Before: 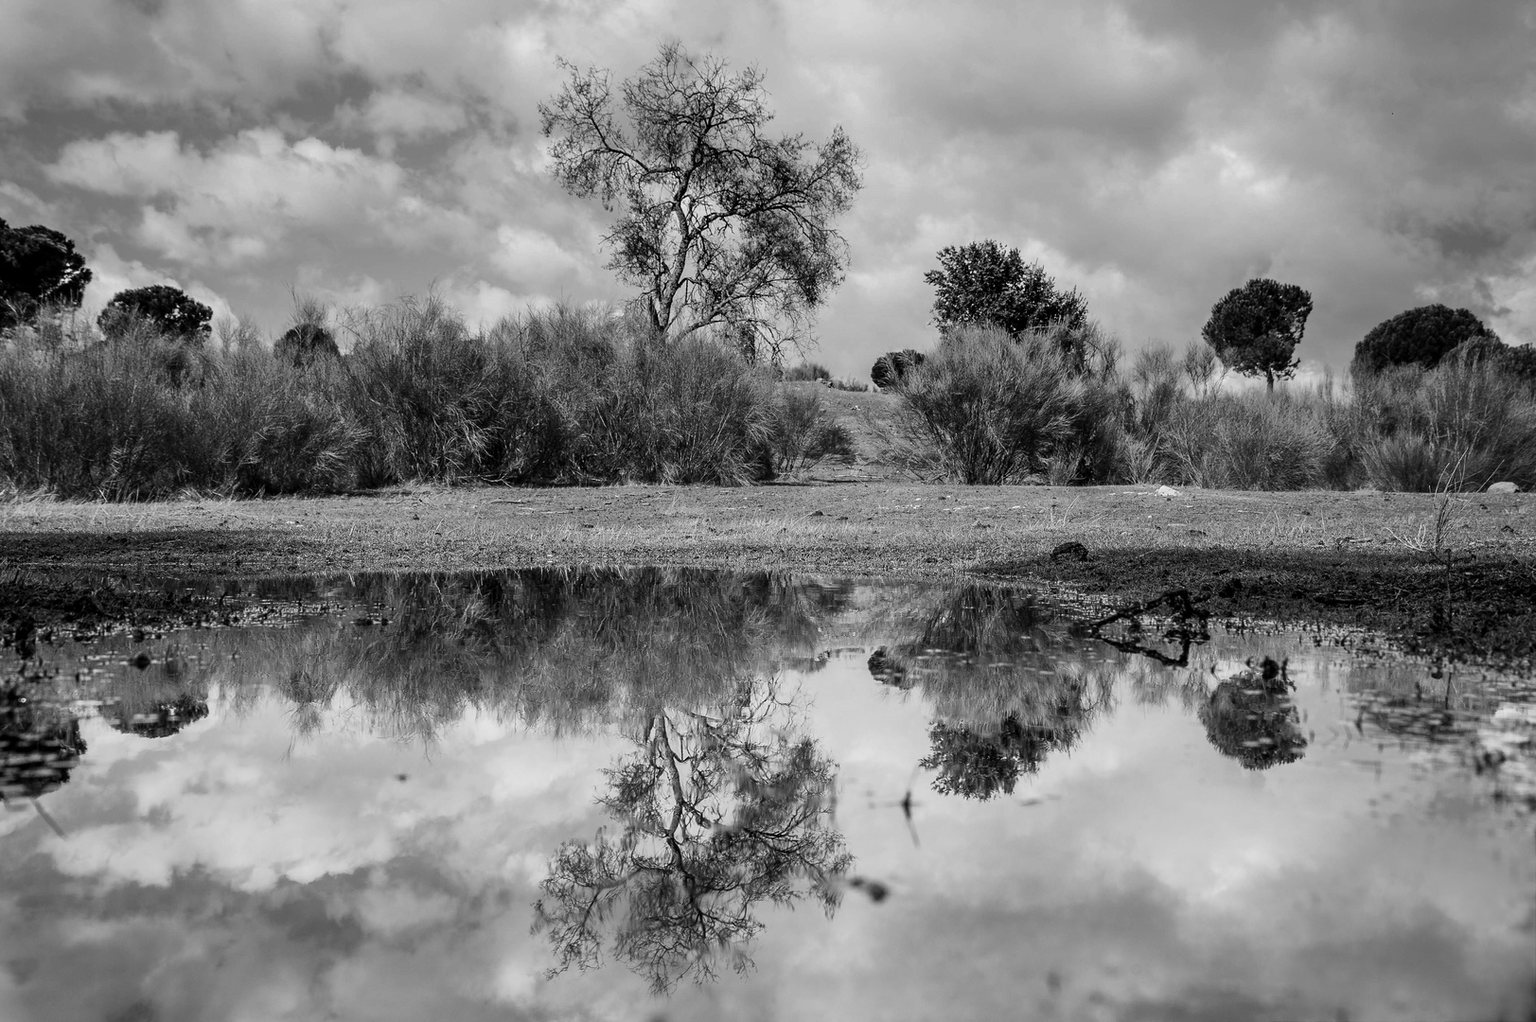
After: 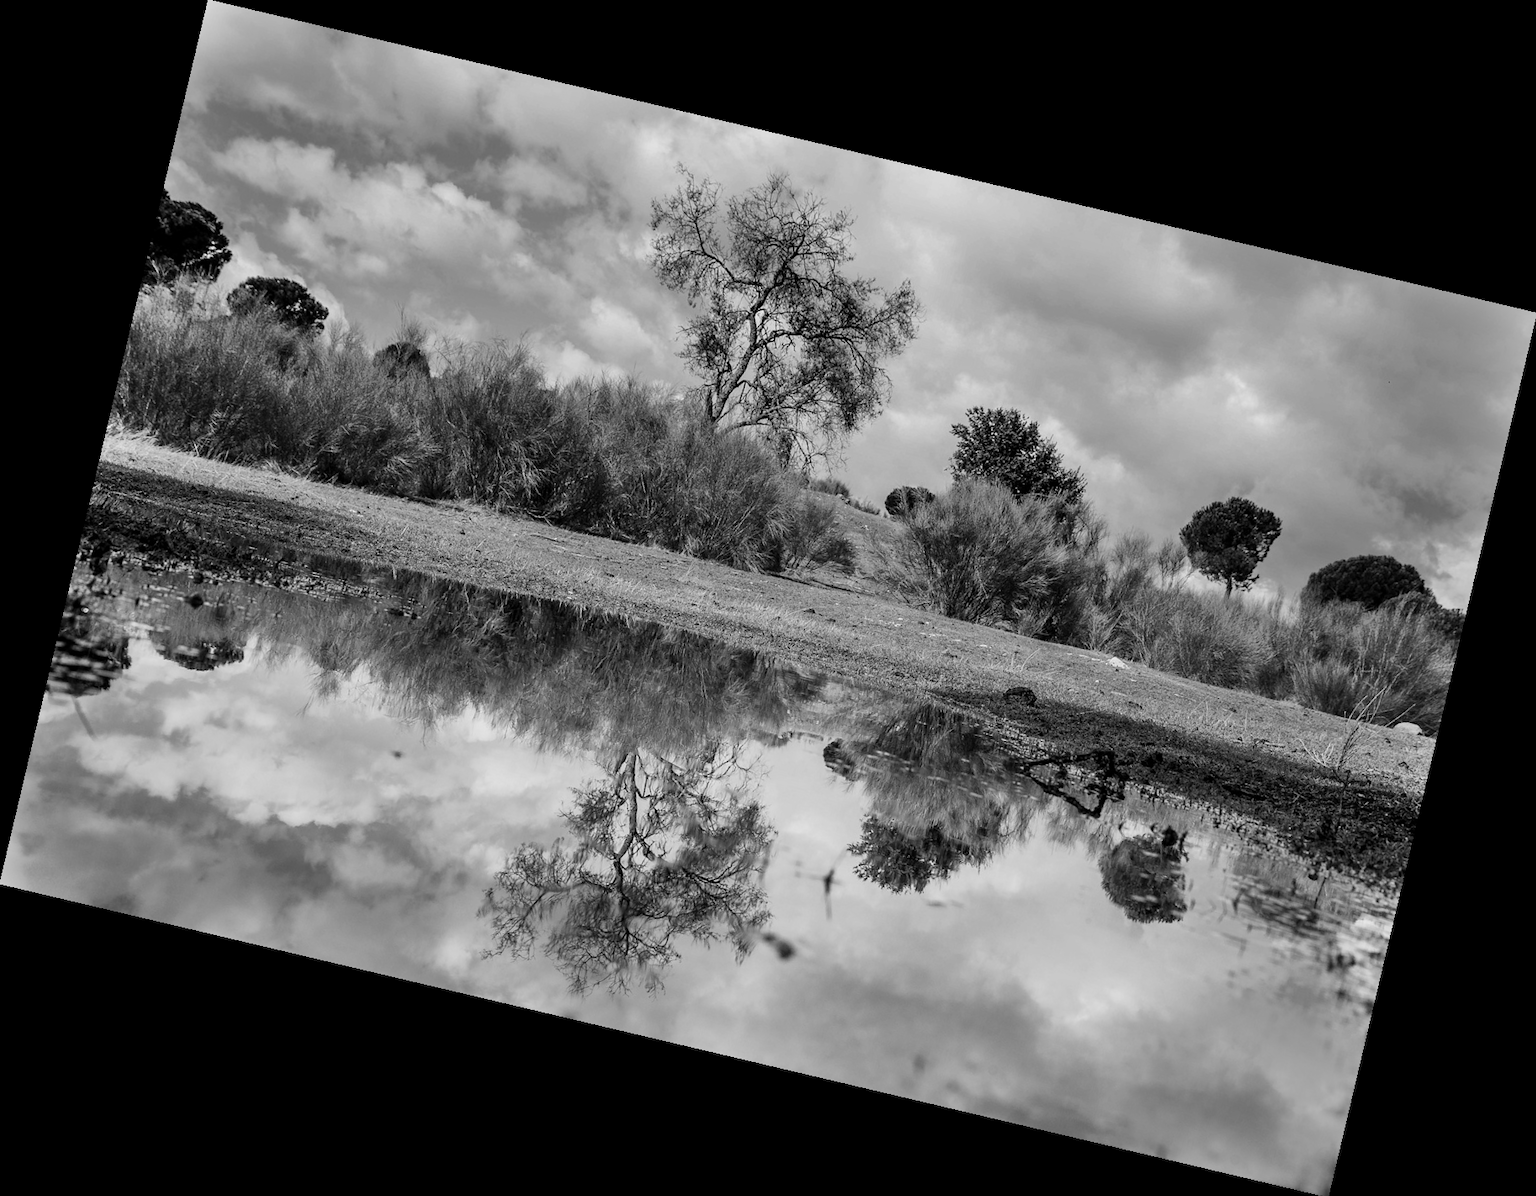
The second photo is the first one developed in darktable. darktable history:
rotate and perspective: rotation 13.27°, automatic cropping off
monochrome: a -3.63, b -0.465
shadows and highlights: low approximation 0.01, soften with gaussian
